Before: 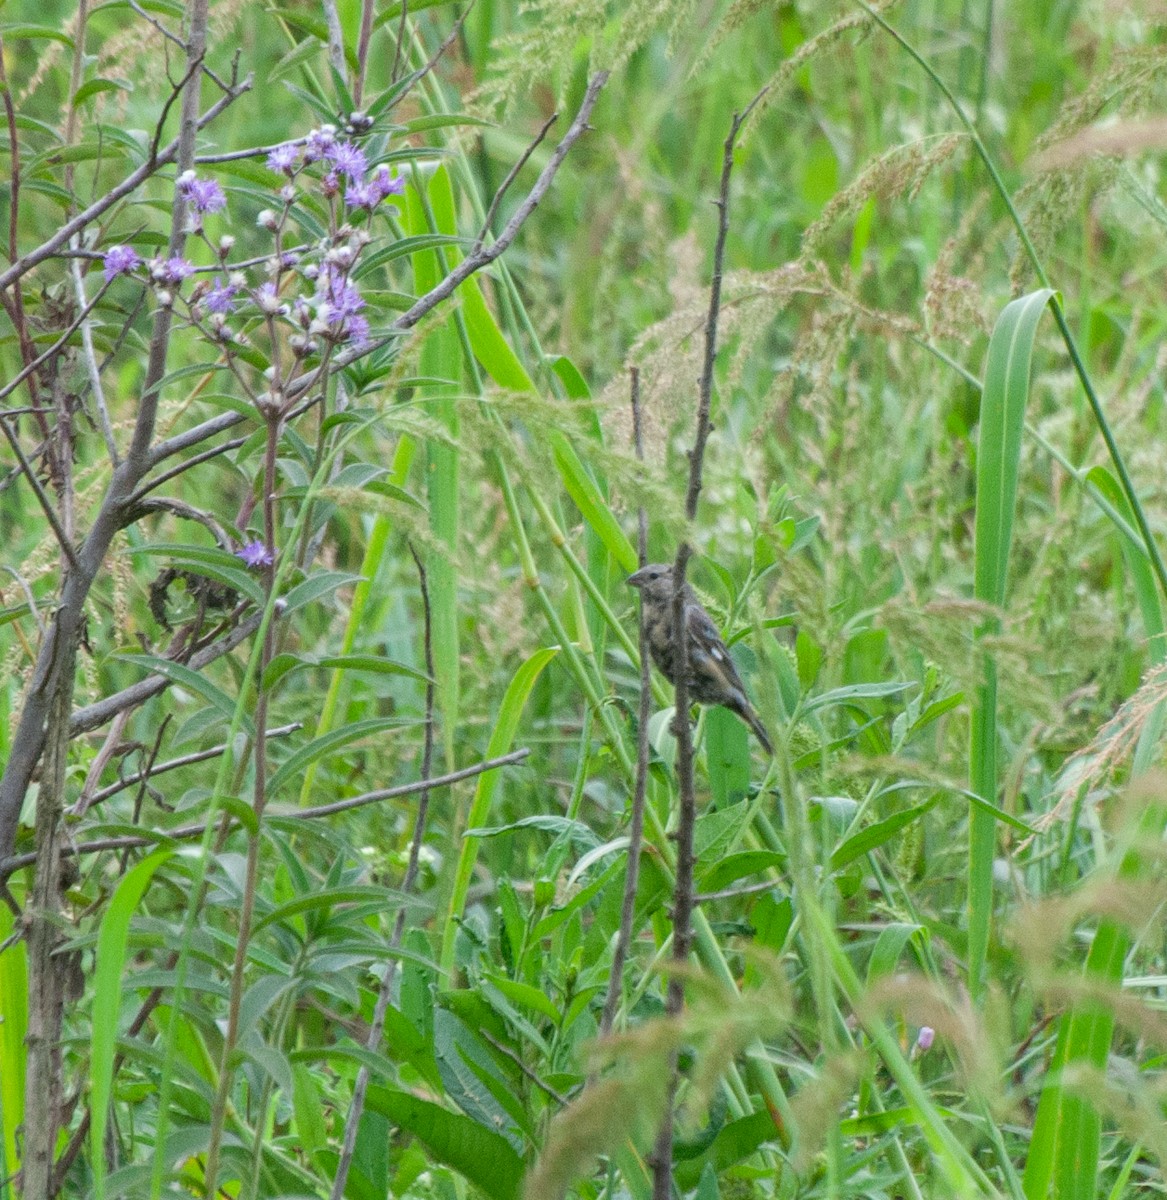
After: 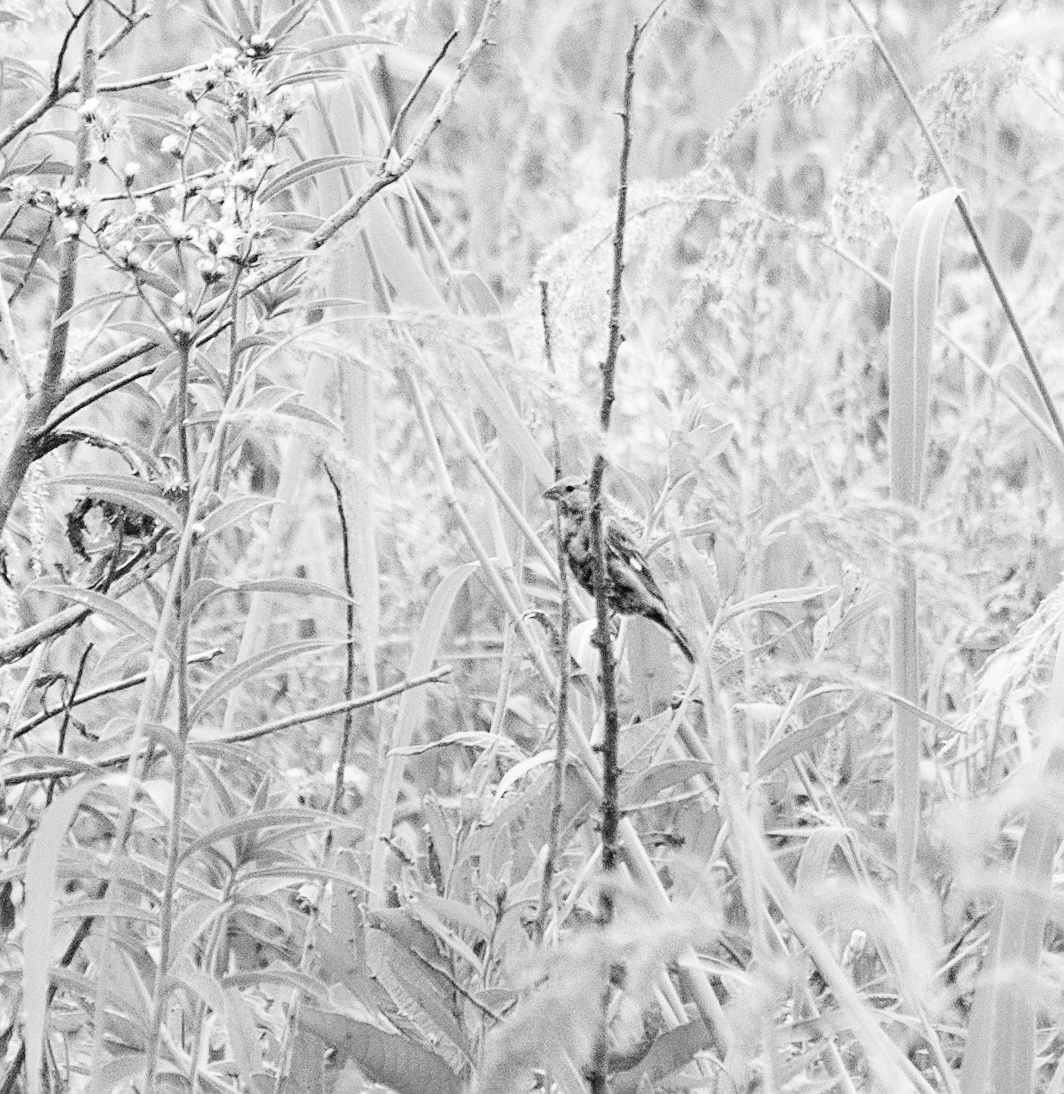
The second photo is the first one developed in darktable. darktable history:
base curve: curves: ch0 [(0, 0.003) (0.001, 0.002) (0.006, 0.004) (0.02, 0.022) (0.048, 0.086) (0.094, 0.234) (0.162, 0.431) (0.258, 0.629) (0.385, 0.8) (0.548, 0.918) (0.751, 0.988) (1, 1)], preserve colors none
monochrome: on, module defaults
grain: coarseness 0.09 ISO
color correction: saturation 1.11
crop and rotate: angle 1.96°, left 5.673%, top 5.673%
sharpen: on, module defaults
color balance: output saturation 110%
haze removal: compatibility mode true, adaptive false
